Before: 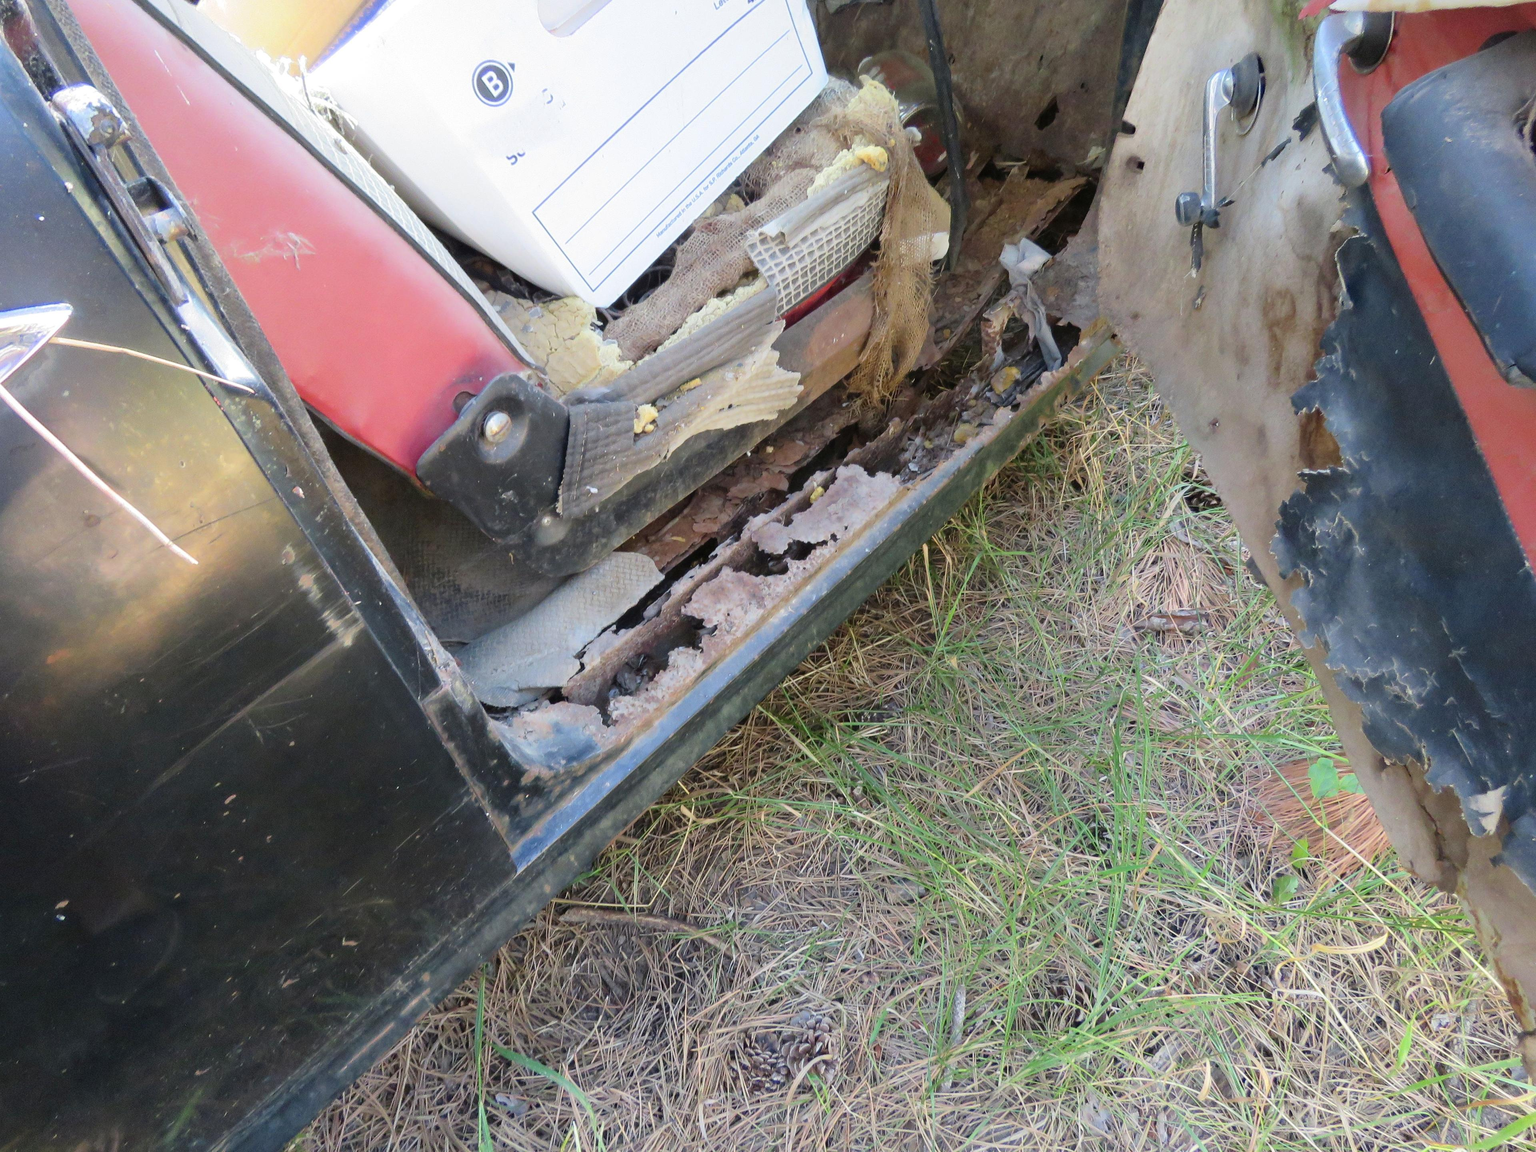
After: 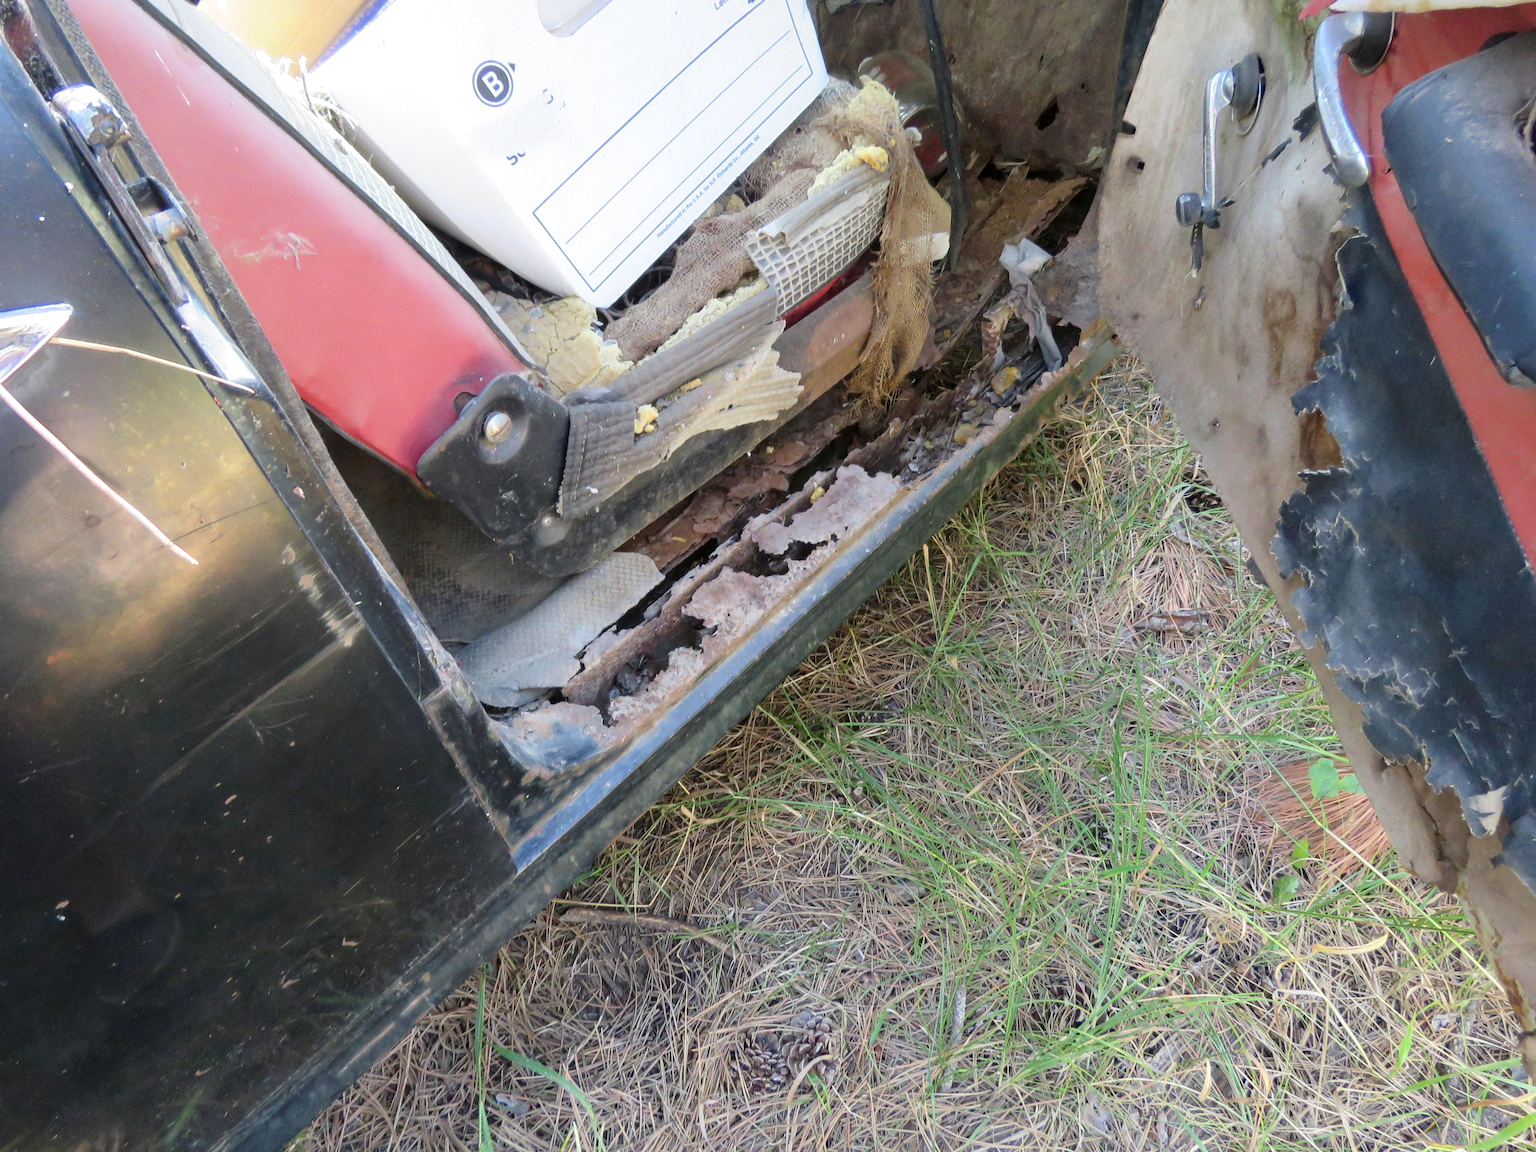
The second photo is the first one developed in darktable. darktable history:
local contrast: highlights 101%, shadows 100%, detail 120%, midtone range 0.2
